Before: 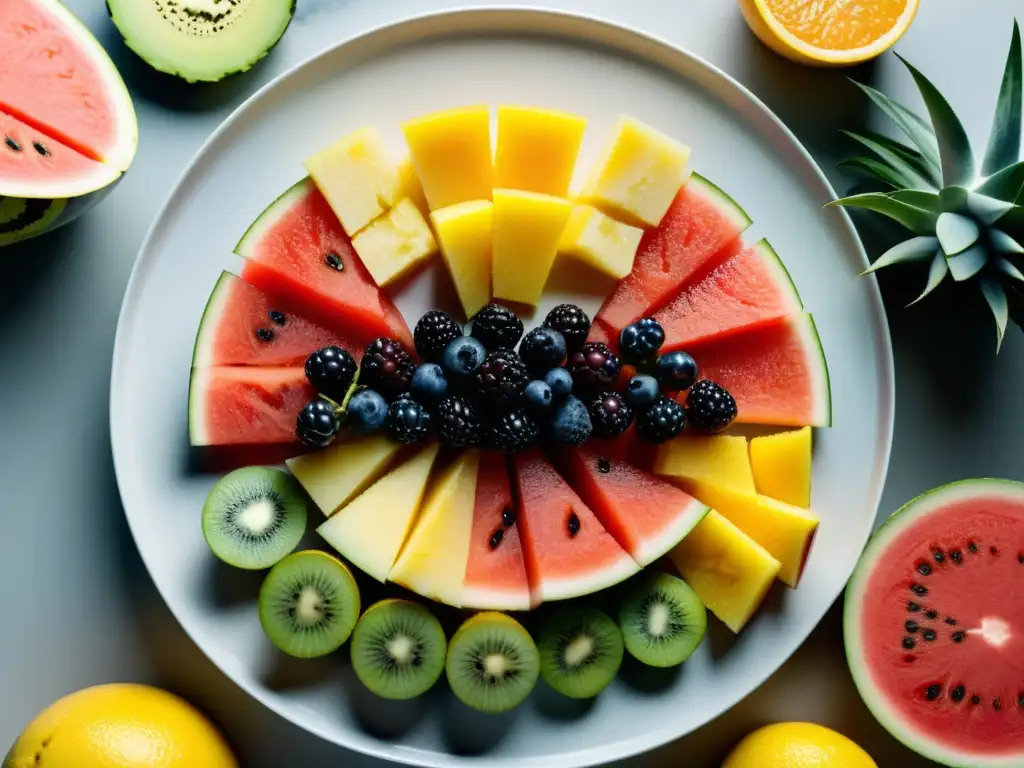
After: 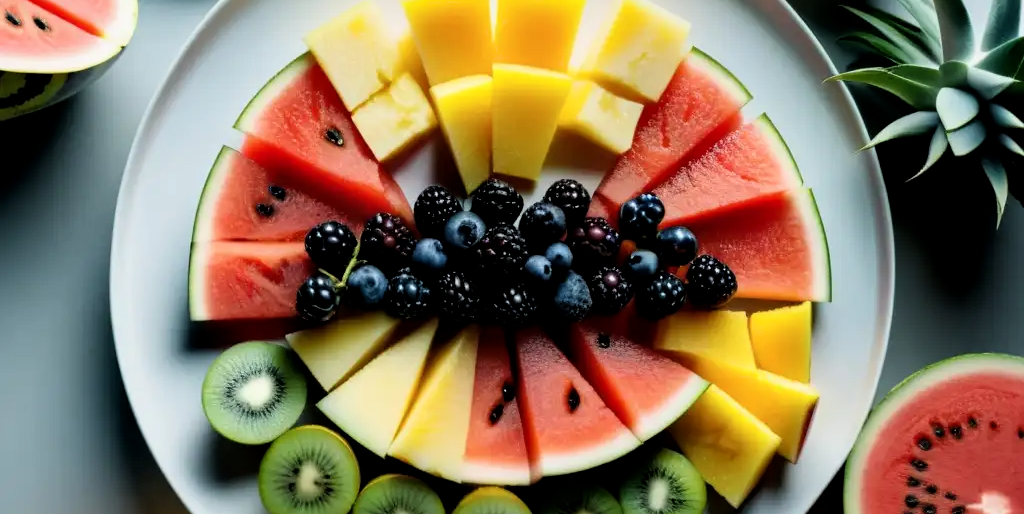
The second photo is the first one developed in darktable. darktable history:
crop: top 16.292%, bottom 16.705%
local contrast: mode bilateral grid, contrast 20, coarseness 50, detail 120%, midtone range 0.2
filmic rgb: black relative exposure -12.02 EV, white relative exposure 2.81 EV, target black luminance 0%, hardness 8.14, latitude 70.58%, contrast 1.139, highlights saturation mix 11.17%, shadows ↔ highlights balance -0.391%
